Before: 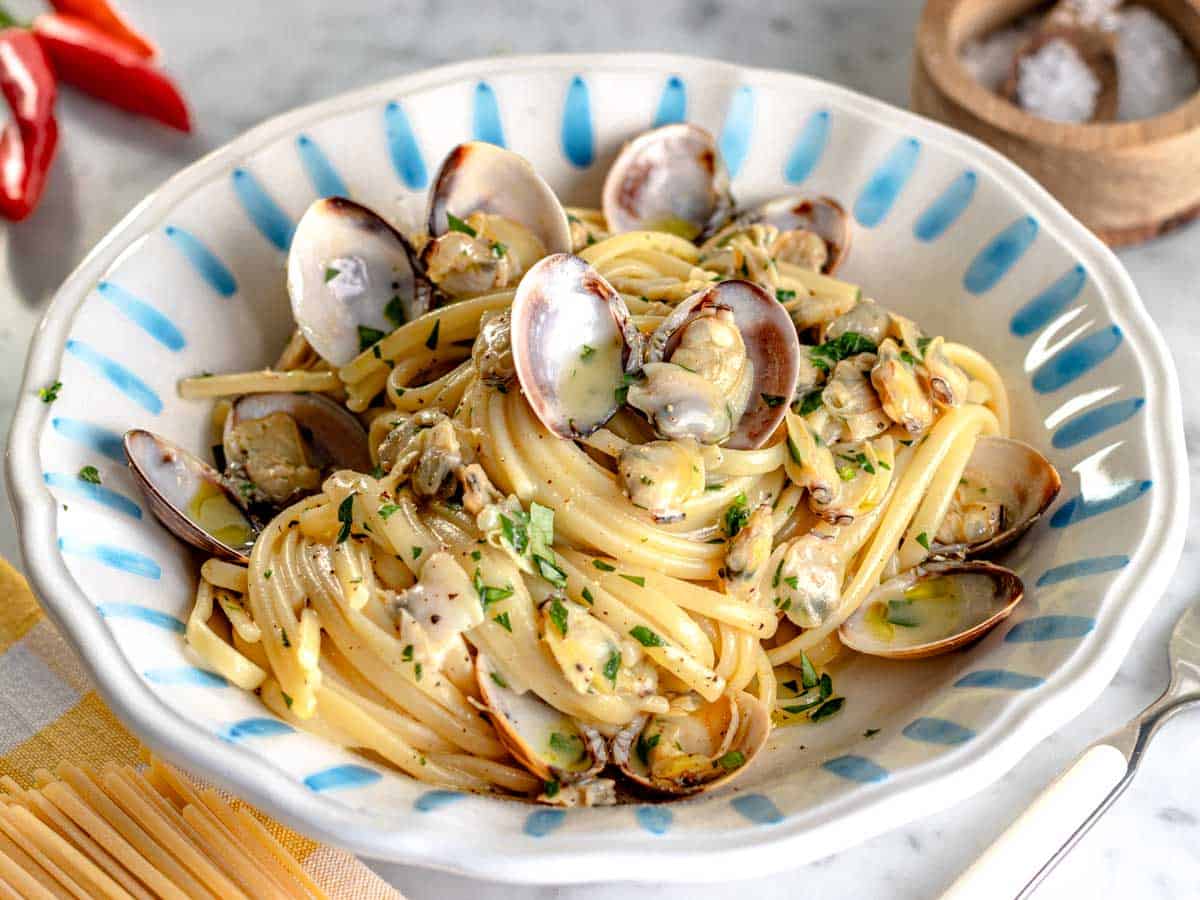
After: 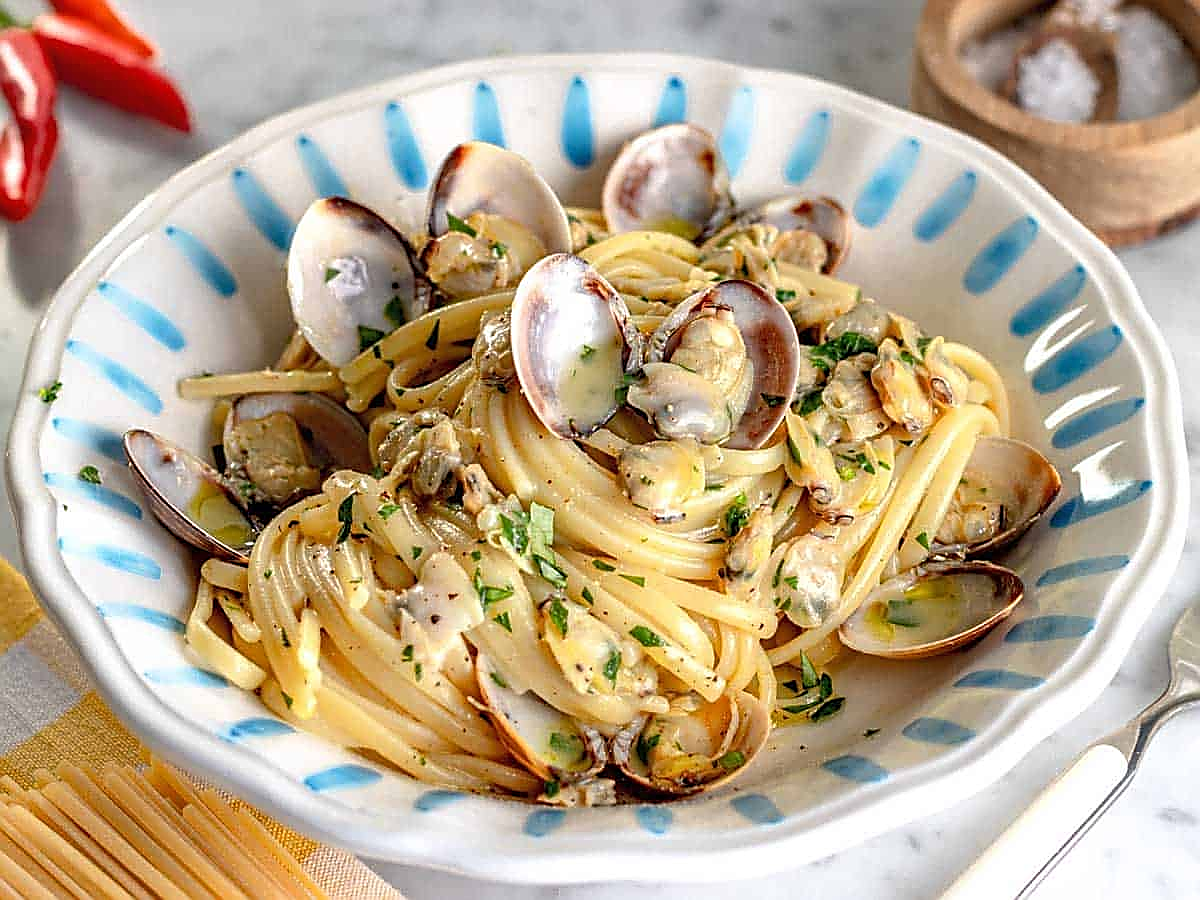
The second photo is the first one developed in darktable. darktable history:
shadows and highlights: shadows 43.06, highlights 6.94
sharpen: radius 1.4, amount 1.25, threshold 0.7
